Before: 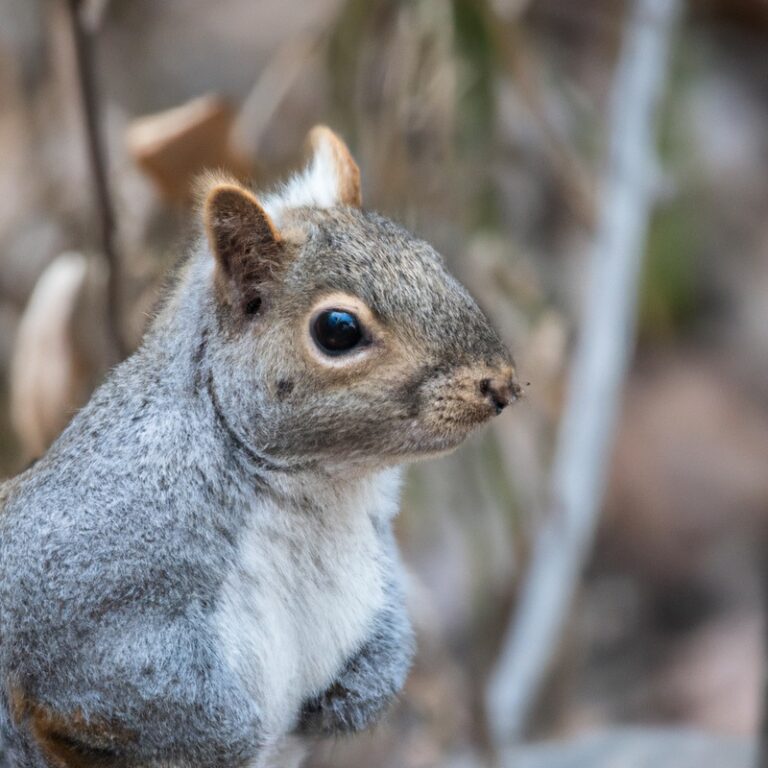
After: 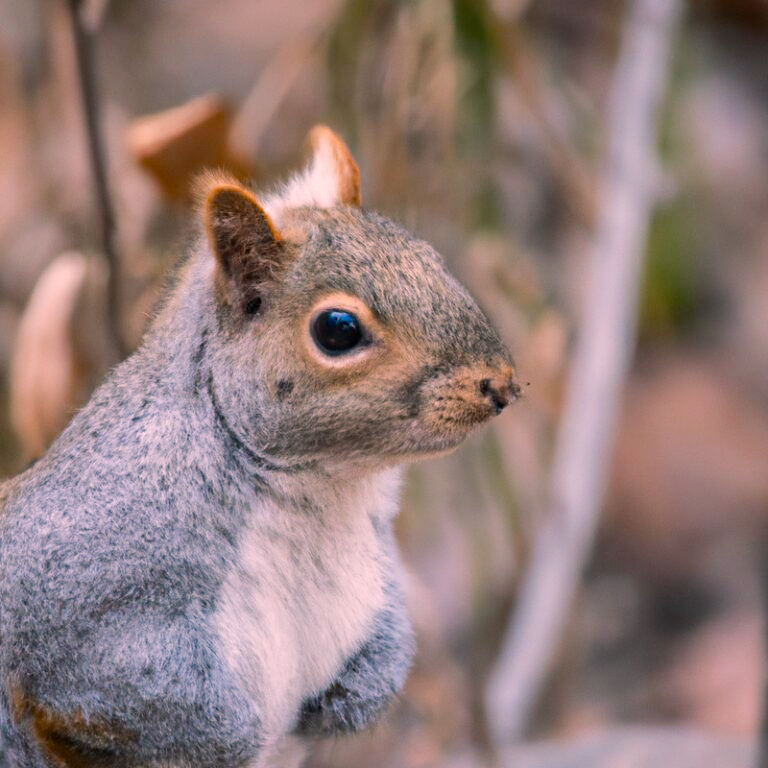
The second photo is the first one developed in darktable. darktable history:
color balance rgb: highlights gain › chroma 4.632%, highlights gain › hue 30.2°, linear chroma grading › shadows -2.992%, linear chroma grading › highlights -3.08%, perceptual saturation grading › global saturation 29.678%, perceptual brilliance grading › mid-tones 10.346%, perceptual brilliance grading › shadows 14.603%, global vibrance 6.841%, saturation formula JzAzBz (2021)
